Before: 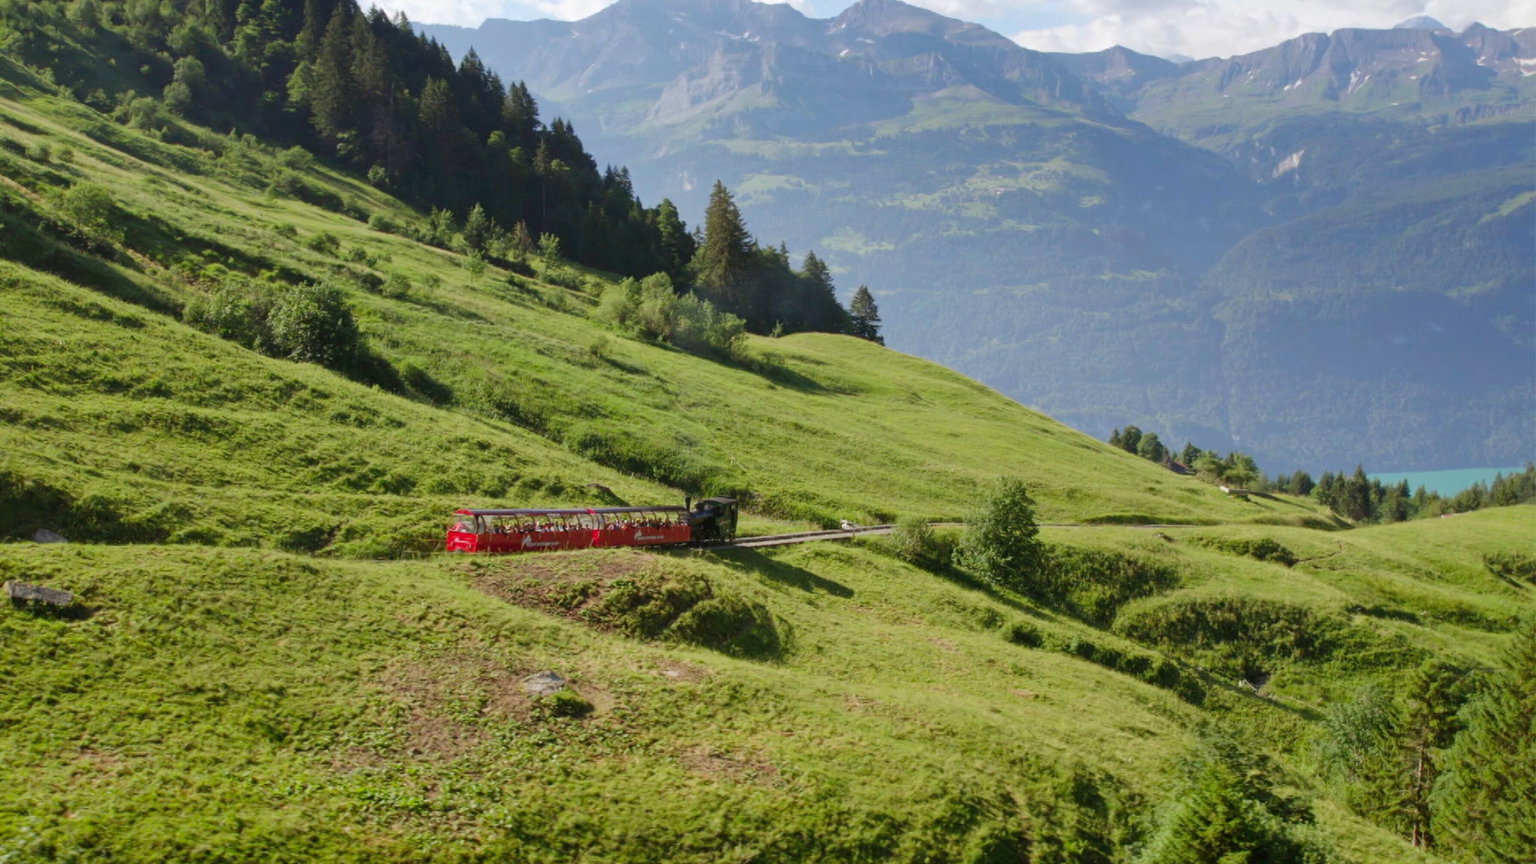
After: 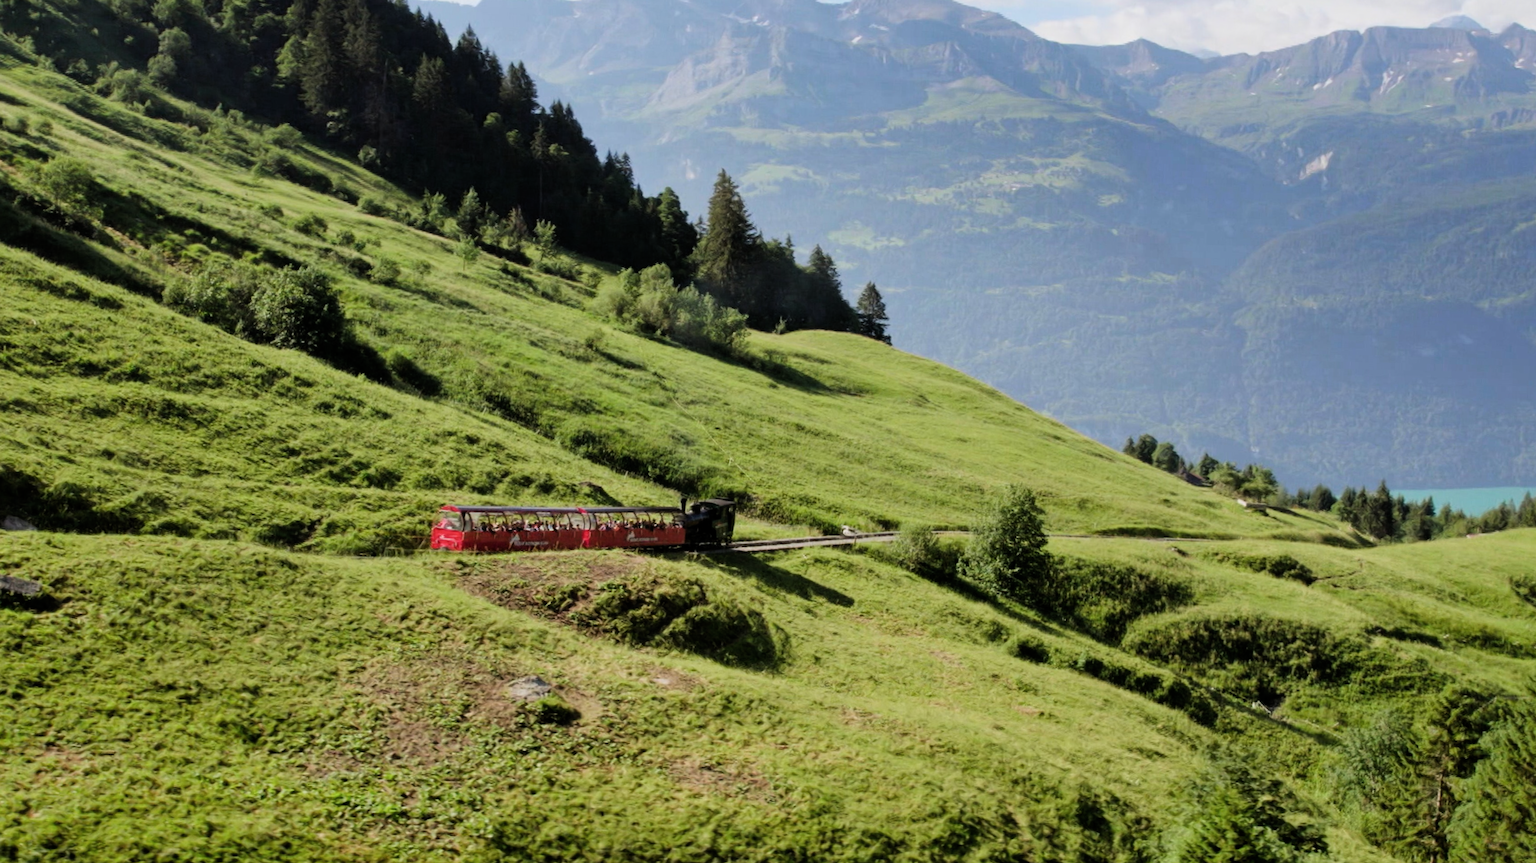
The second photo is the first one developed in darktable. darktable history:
crop and rotate: angle -1.31°
filmic rgb: black relative exposure -16 EV, white relative exposure 6.23 EV, threshold 2.97 EV, hardness 5.06, contrast 1.344, color science v4 (2020), enable highlight reconstruction true
